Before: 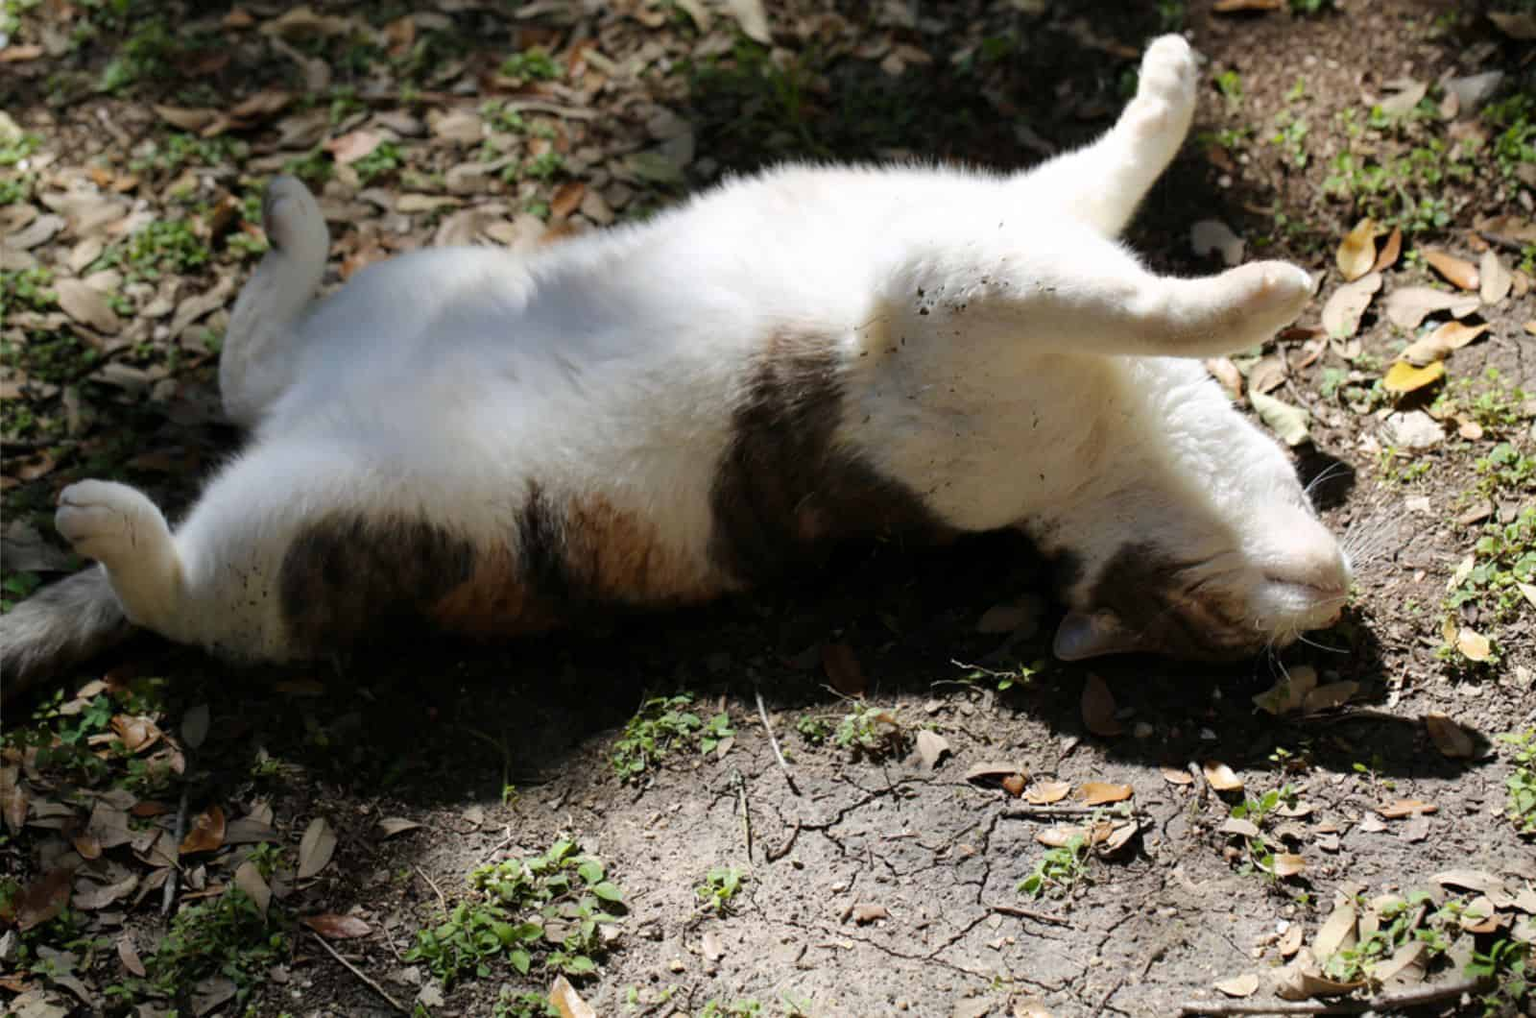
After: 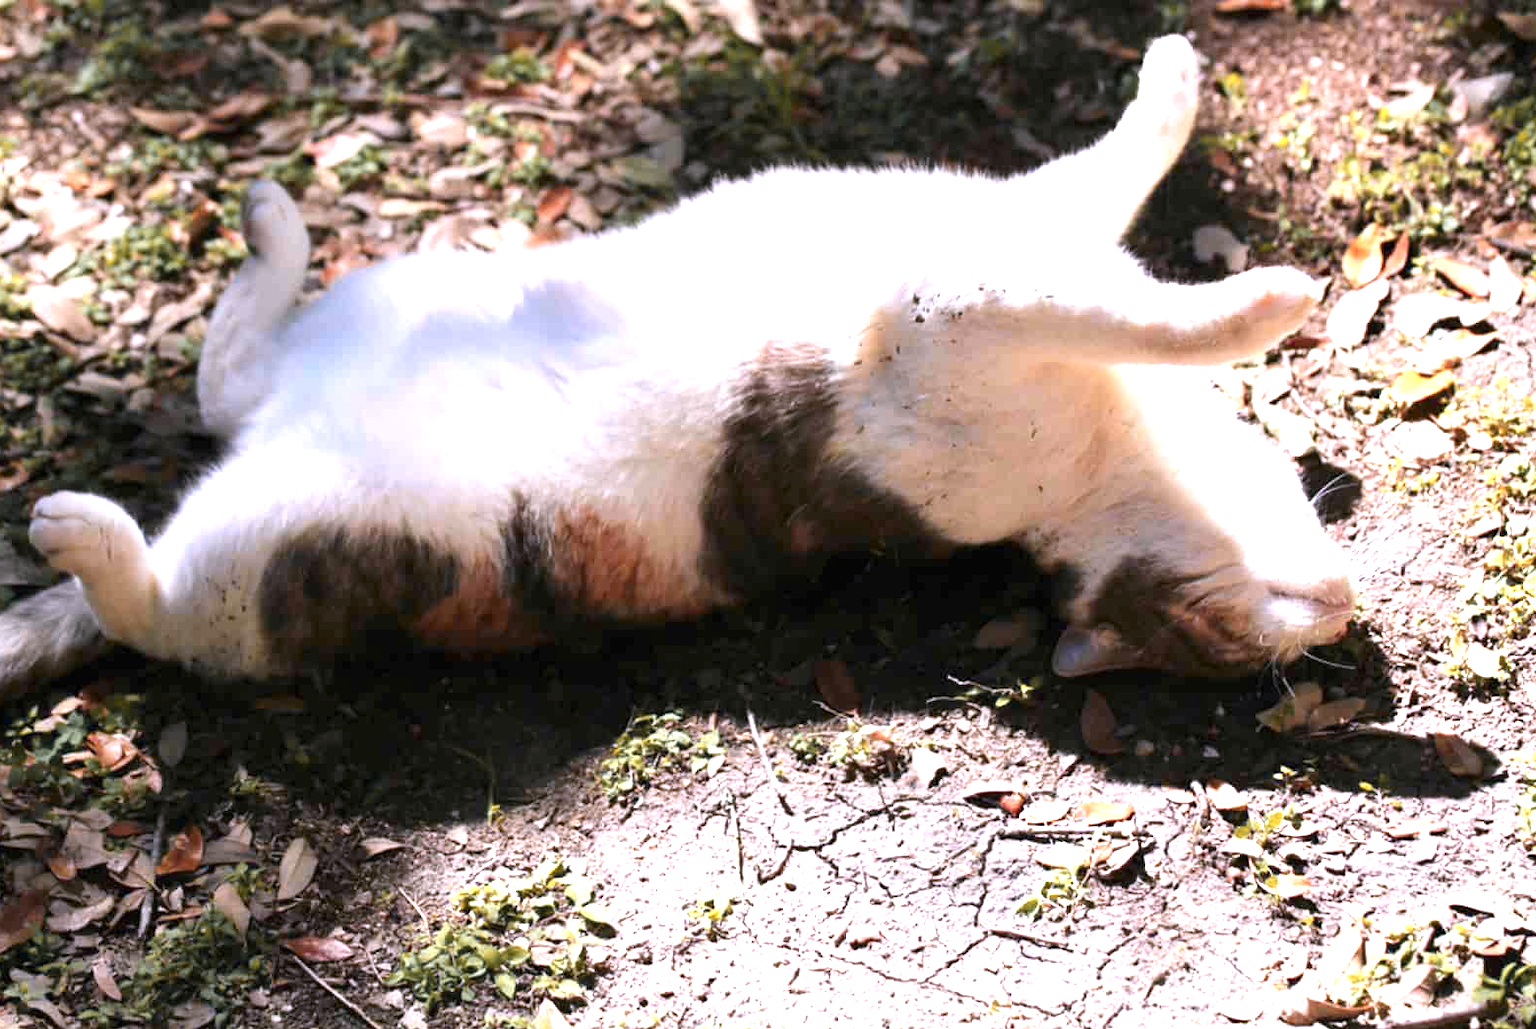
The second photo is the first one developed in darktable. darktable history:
color zones: curves: ch1 [(0.263, 0.53) (0.376, 0.287) (0.487, 0.512) (0.748, 0.547) (1, 0.513)]; ch2 [(0.262, 0.45) (0.751, 0.477)], mix 31.98%
contrast brightness saturation: saturation -0.05
crop and rotate: left 1.774%, right 0.633%, bottom 1.28%
exposure: black level correction 0, exposure 1.379 EV, compensate exposure bias true, compensate highlight preservation false
white balance: red 1.066, blue 1.119
